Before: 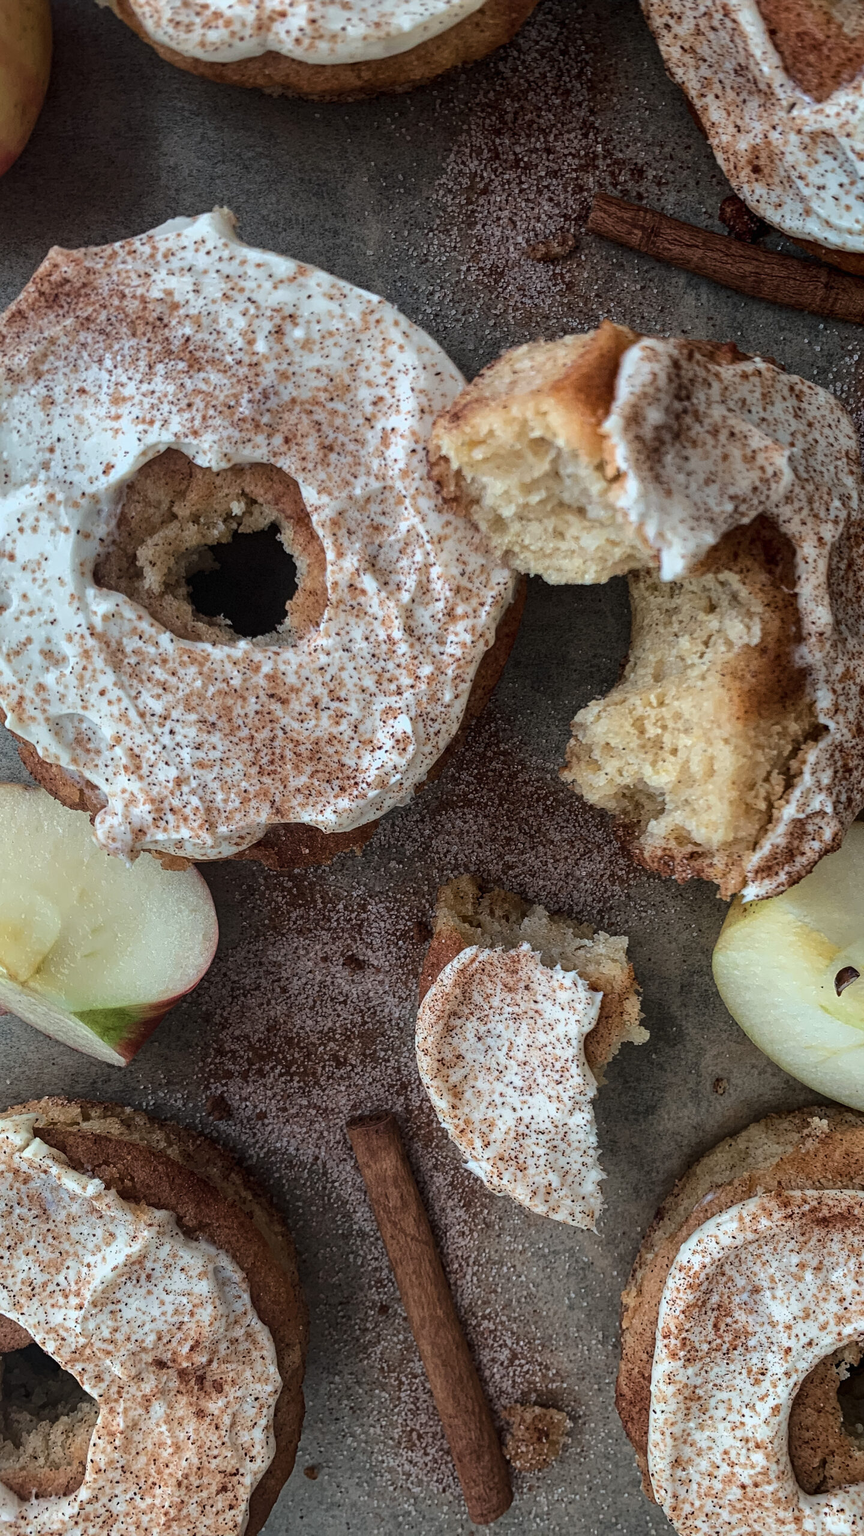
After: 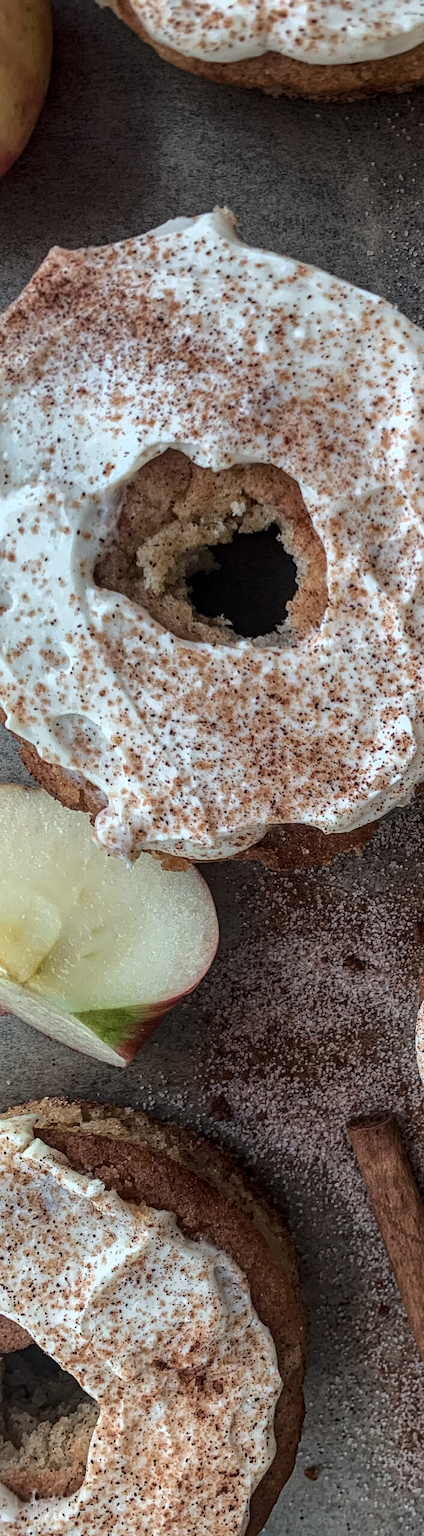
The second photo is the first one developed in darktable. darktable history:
local contrast: on, module defaults
crop and rotate: left 0%, top 0%, right 50.845%
tone equalizer: on, module defaults
